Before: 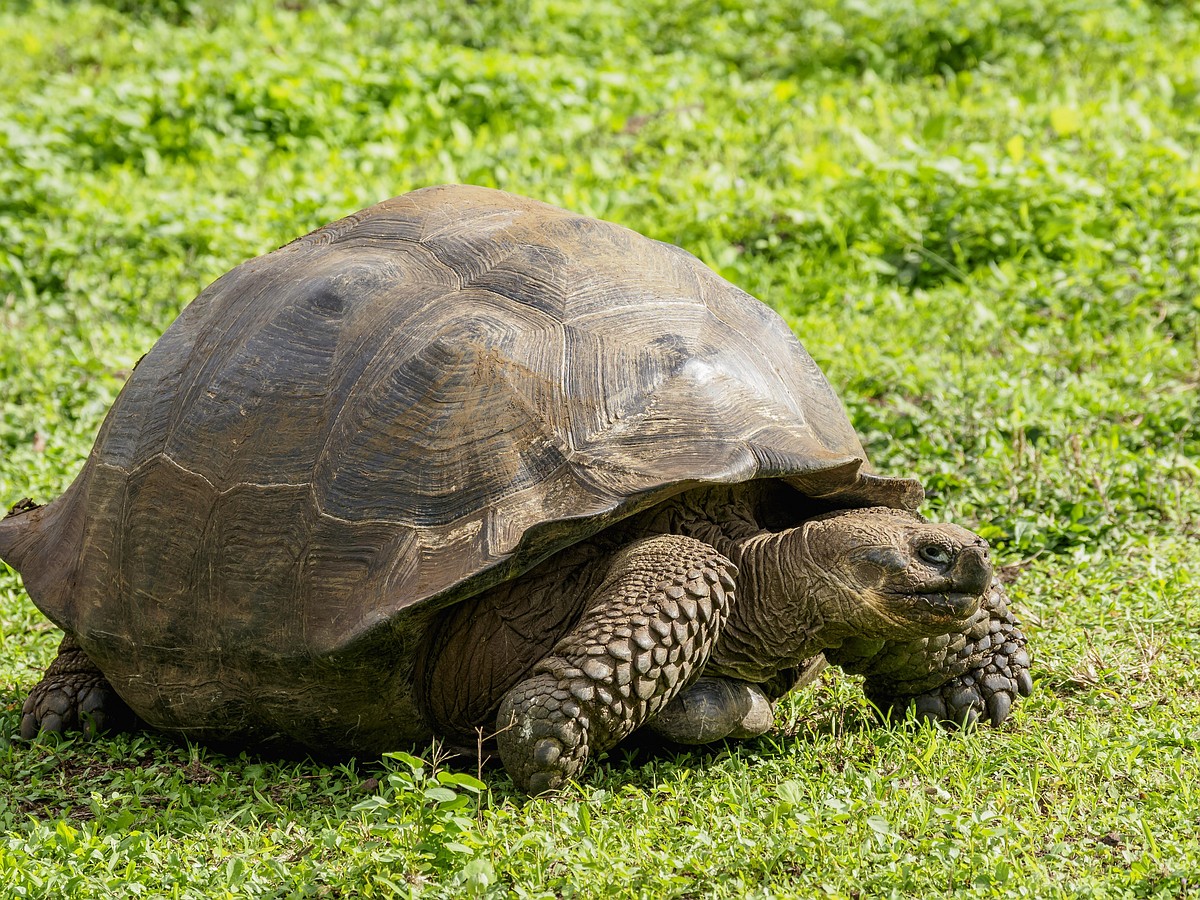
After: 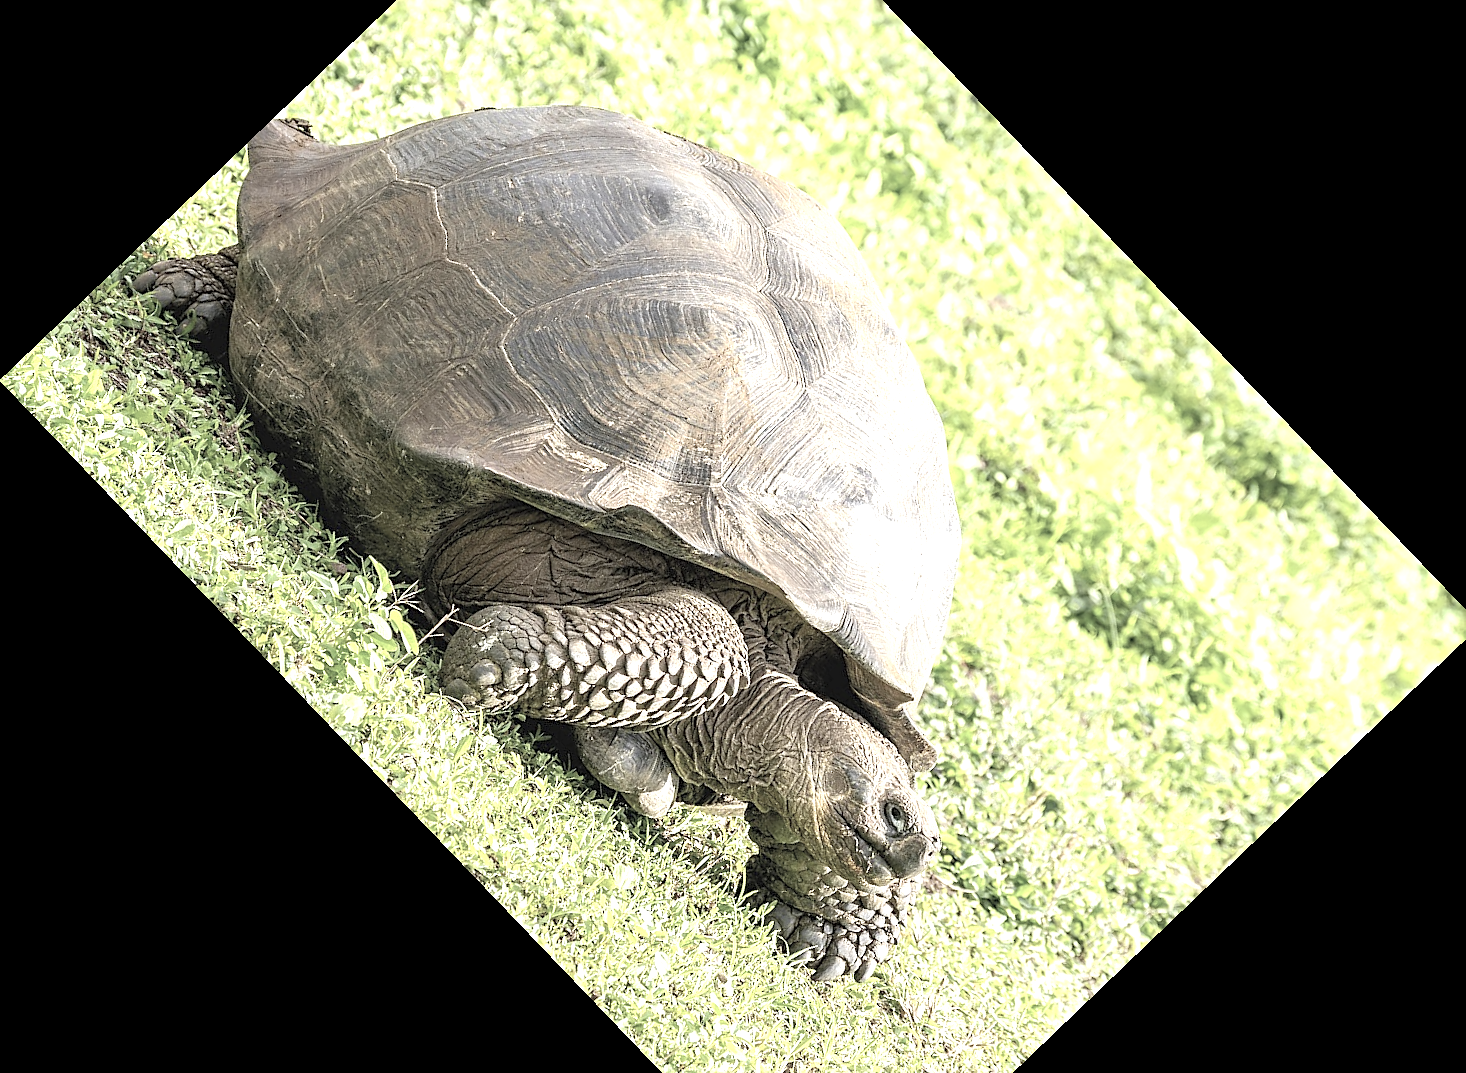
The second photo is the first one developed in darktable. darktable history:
tone equalizer: on, module defaults
contrast brightness saturation: brightness 0.18, saturation -0.5
crop and rotate: angle -46.26°, top 16.234%, right 0.912%, bottom 11.704%
exposure: exposure 1.25 EV, compensate exposure bias true, compensate highlight preservation false
sharpen: radius 1.864, amount 0.398, threshold 1.271
